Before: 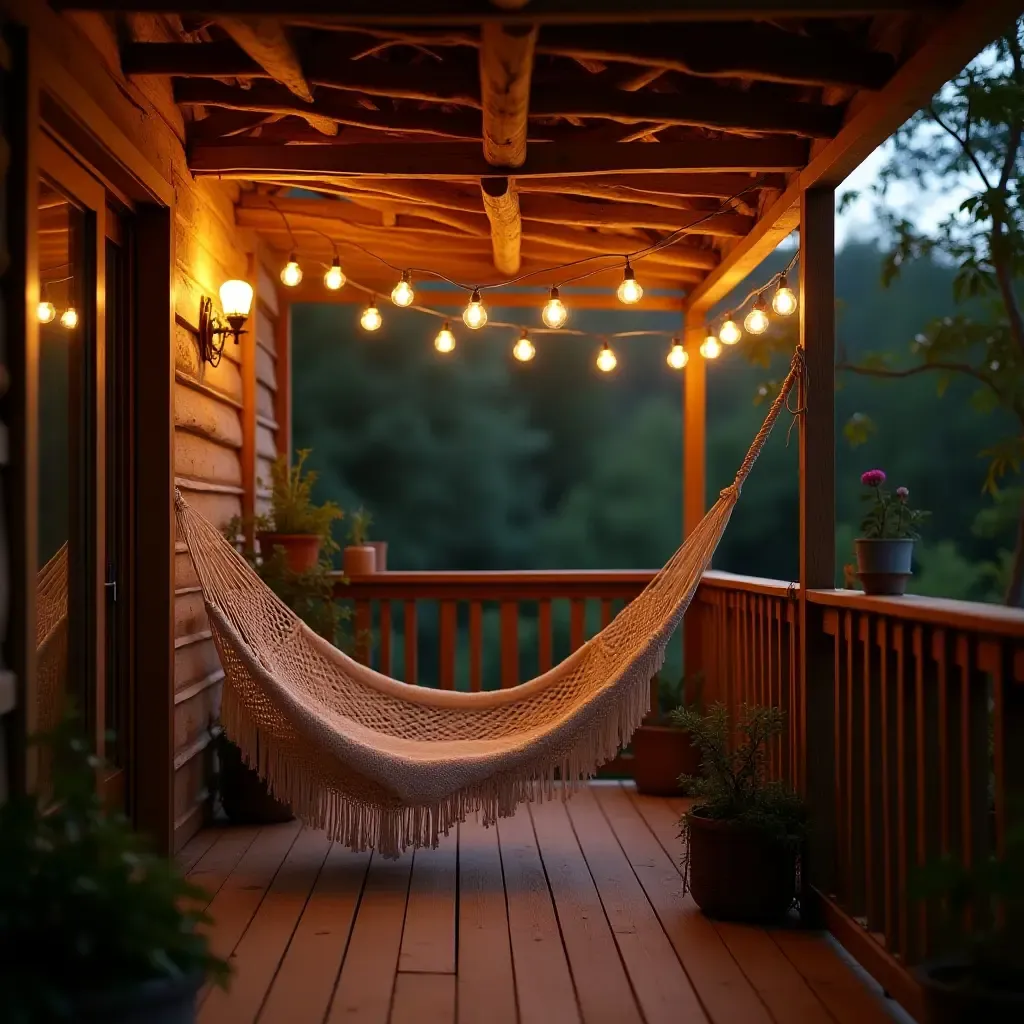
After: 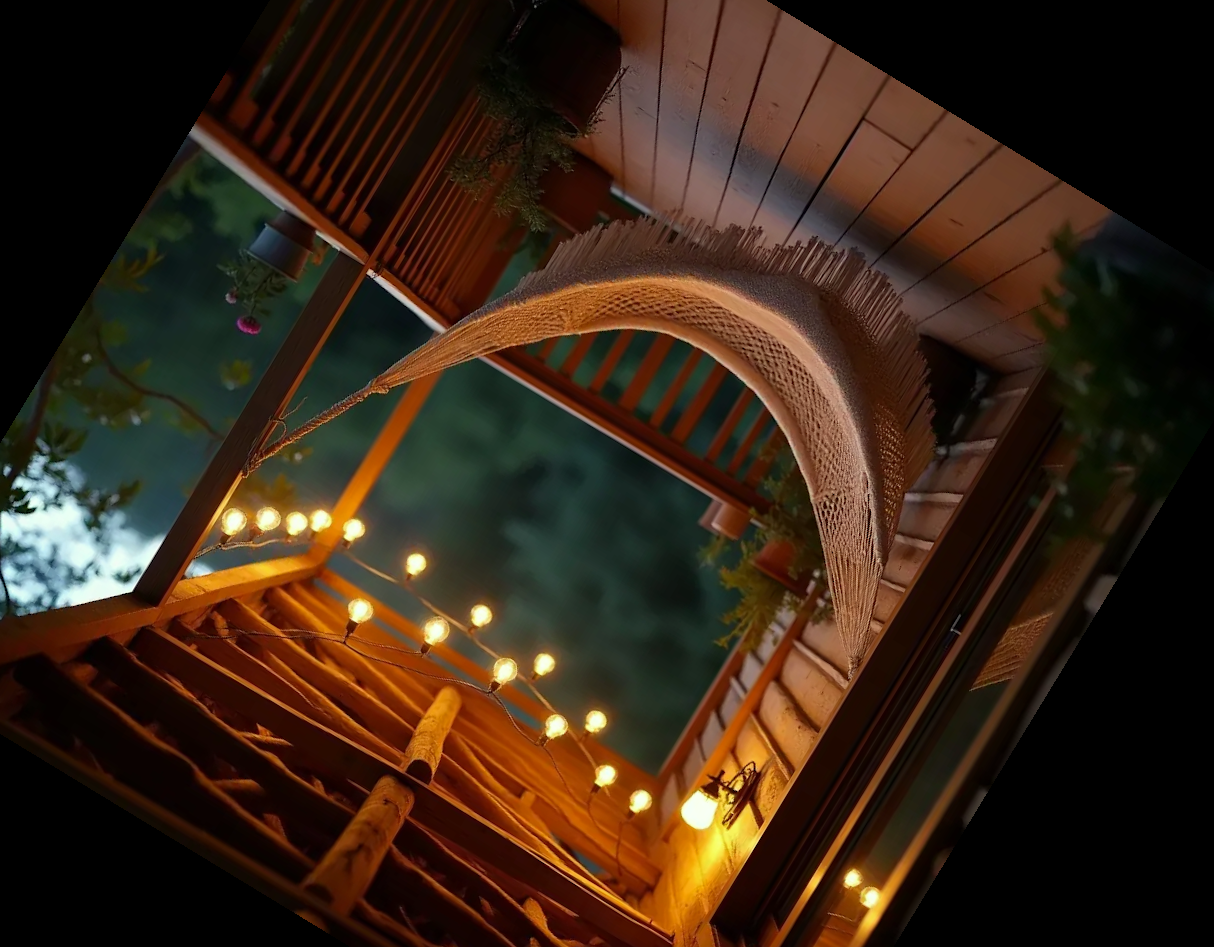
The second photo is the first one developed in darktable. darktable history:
color correction: highlights a* -4.73, highlights b* 5.06, saturation 0.97
crop and rotate: angle 148.68°, left 9.111%, top 15.603%, right 4.588%, bottom 17.041%
